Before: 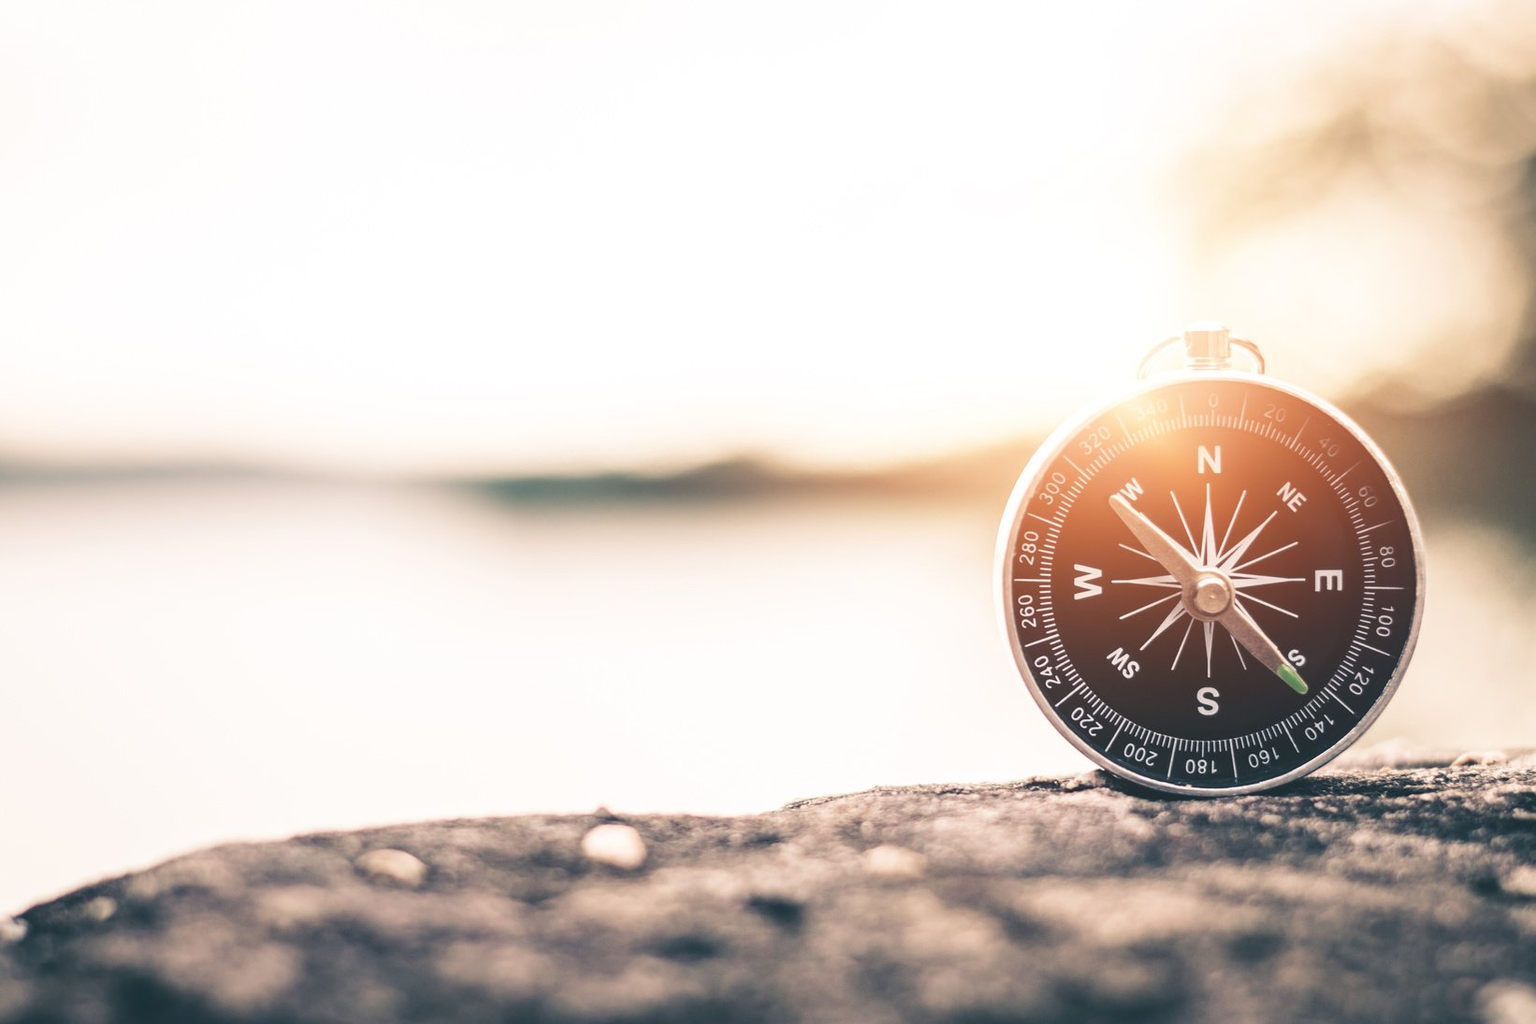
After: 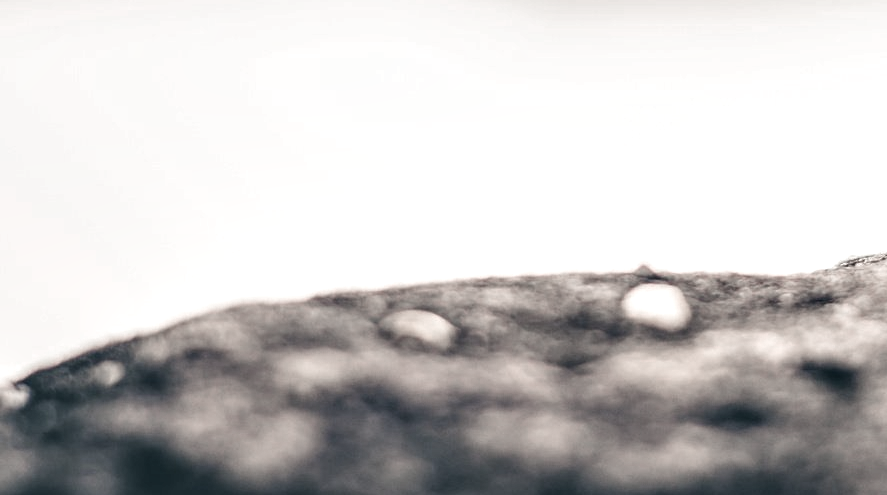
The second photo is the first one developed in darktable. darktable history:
color zones: curves: ch0 [(0, 0.613) (0.01, 0.613) (0.245, 0.448) (0.498, 0.529) (0.642, 0.665) (0.879, 0.777) (0.99, 0.613)]; ch1 [(0, 0.272) (0.219, 0.127) (0.724, 0.346)]
exposure: compensate highlight preservation false
color balance rgb: linear chroma grading › global chroma 15.006%, perceptual saturation grading › global saturation 0.417%
crop and rotate: top 54.614%, right 45.945%, bottom 0.106%
local contrast: detail 160%
